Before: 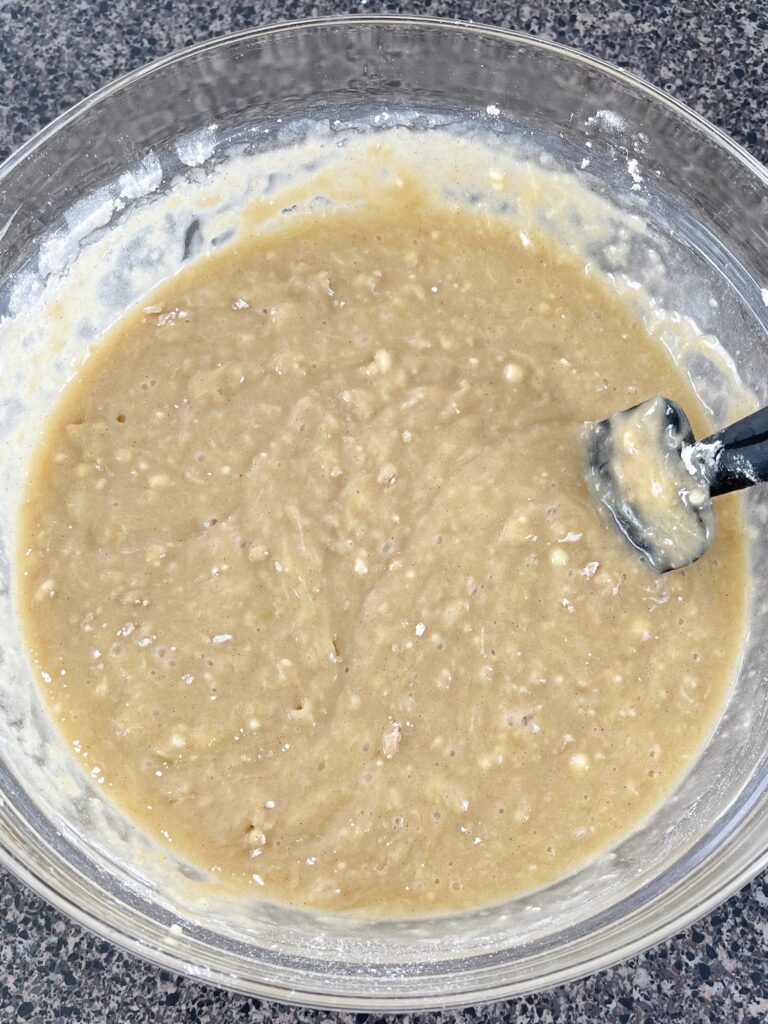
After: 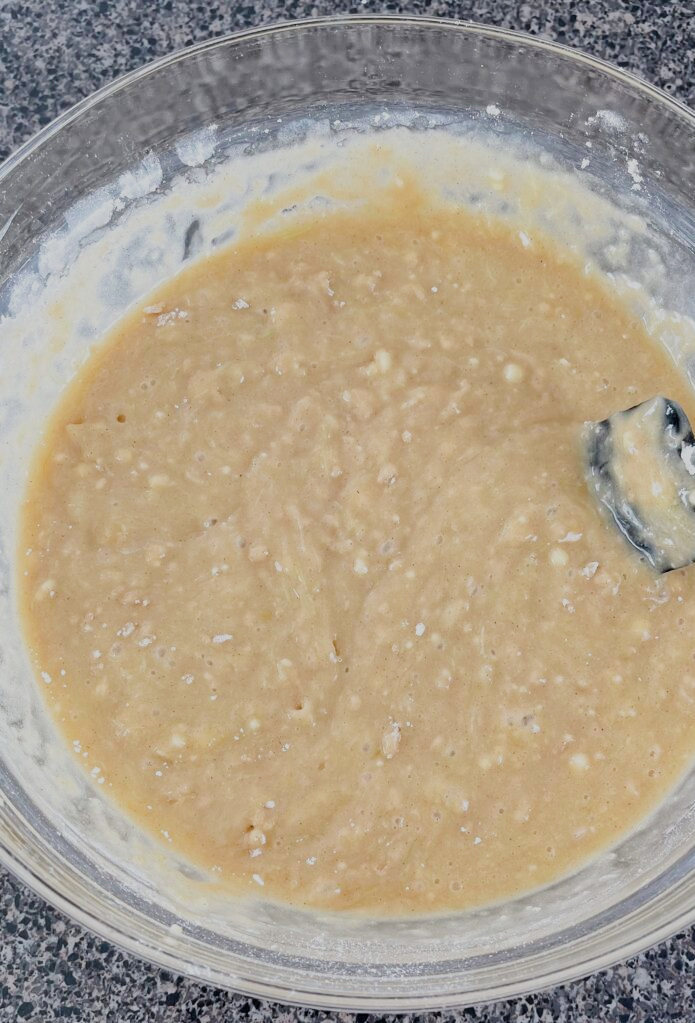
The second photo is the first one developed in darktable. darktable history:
color correction: highlights a* 0.046, highlights b* -0.492
filmic rgb: black relative exposure -7.4 EV, white relative exposure 5.08 EV, hardness 3.2
crop: right 9.48%, bottom 0.038%
